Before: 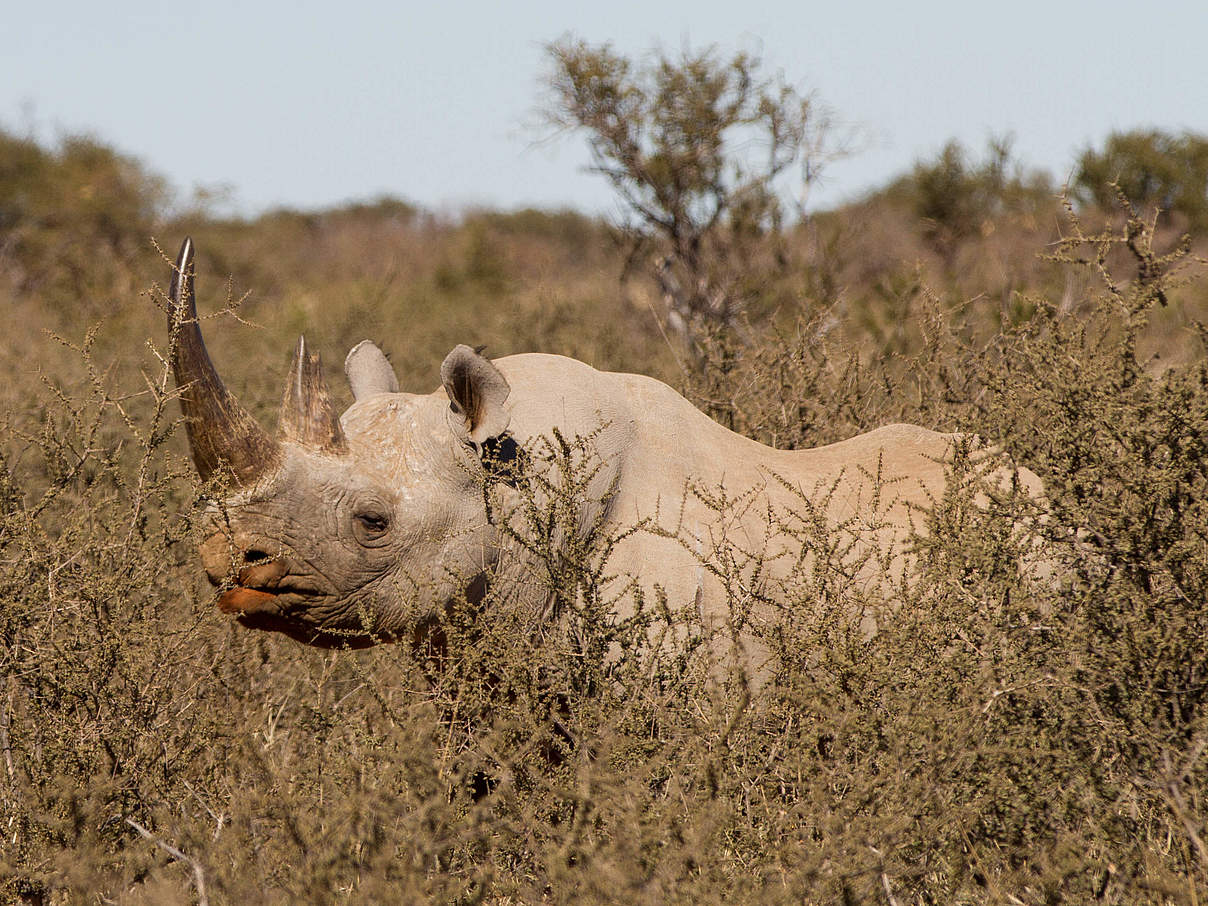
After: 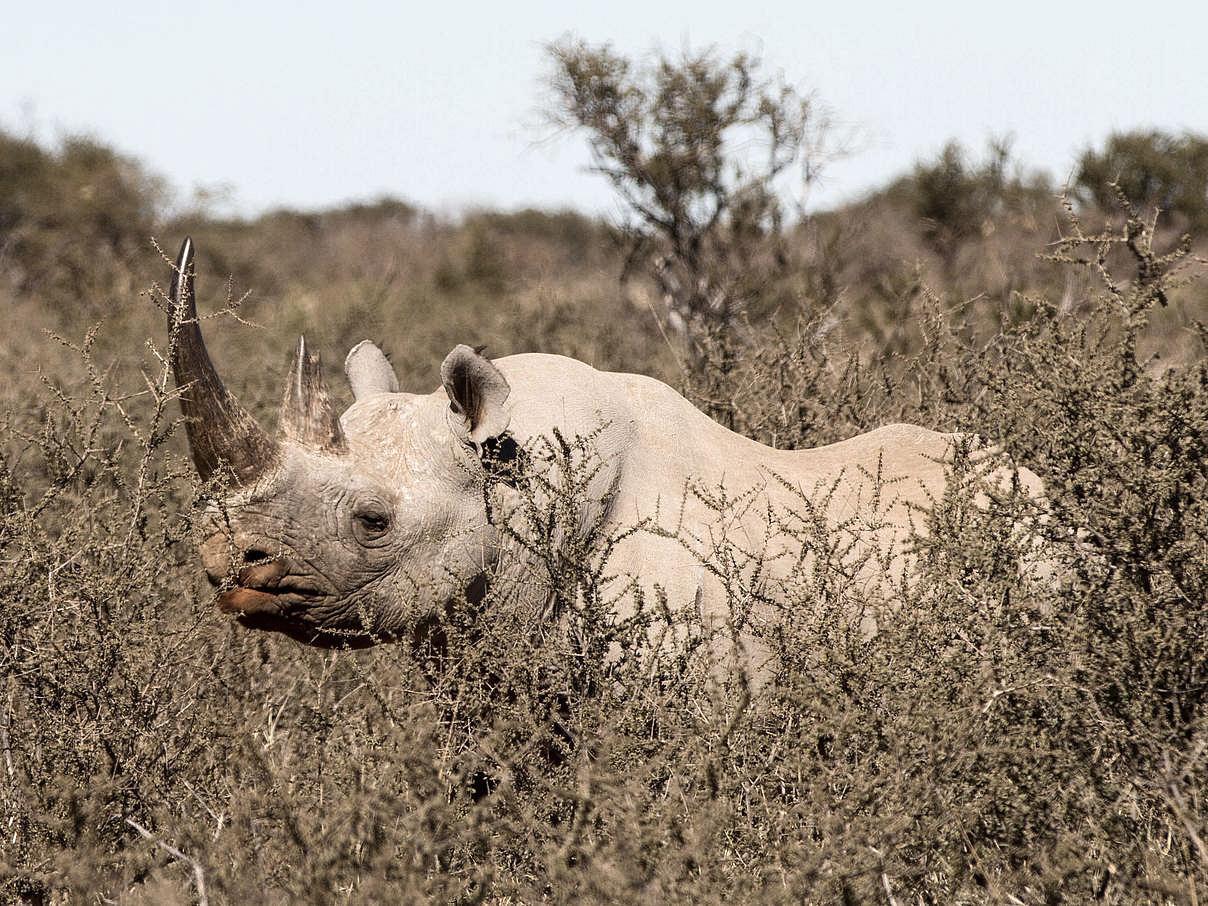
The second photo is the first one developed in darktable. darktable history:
contrast brightness saturation: contrast 0.104, saturation -0.377
tone equalizer: -8 EV -0.387 EV, -7 EV -0.393 EV, -6 EV -0.299 EV, -5 EV -0.187 EV, -3 EV 0.225 EV, -2 EV 0.36 EV, -1 EV 0.387 EV, +0 EV 0.389 EV, edges refinement/feathering 500, mask exposure compensation -1.57 EV, preserve details no
